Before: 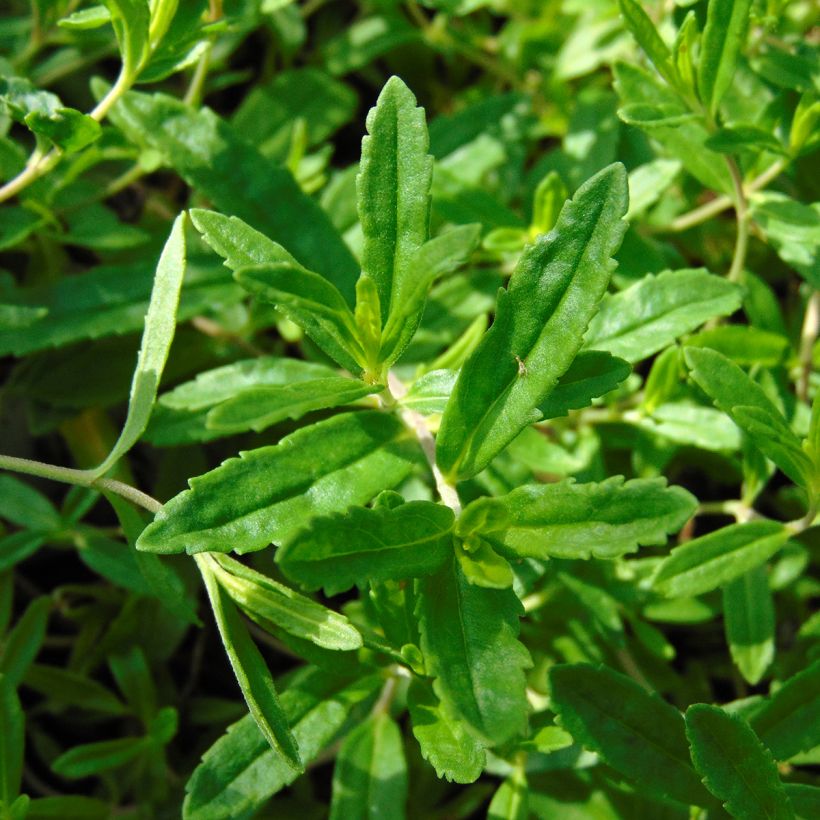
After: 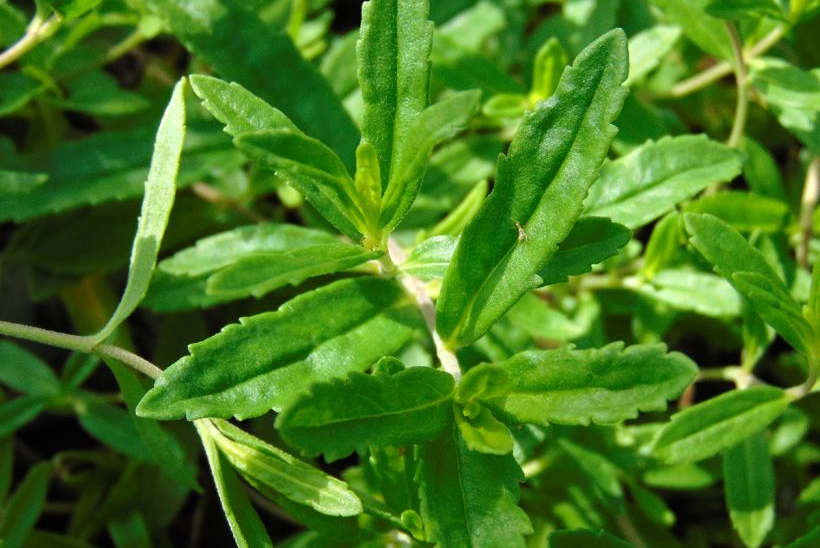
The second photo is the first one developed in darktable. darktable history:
crop: top 16.452%, bottom 16.697%
